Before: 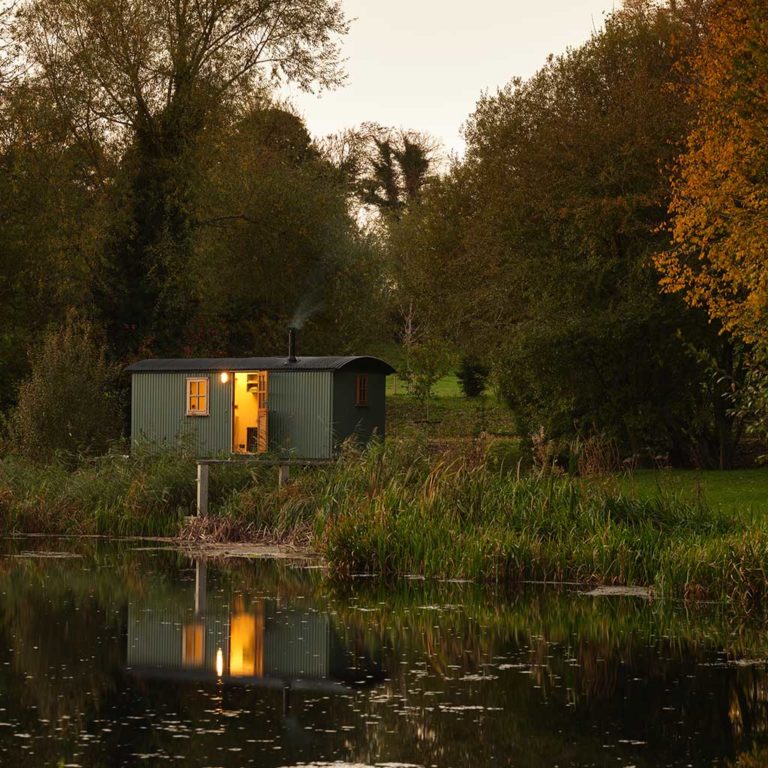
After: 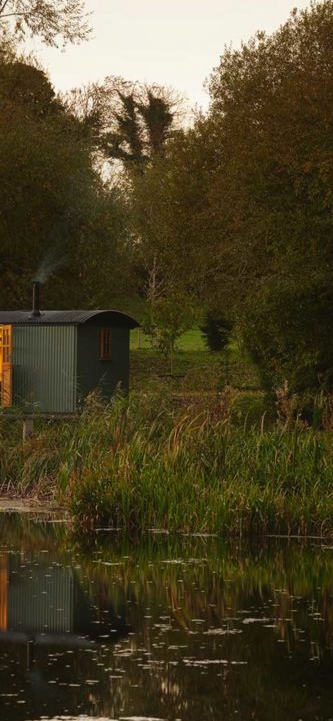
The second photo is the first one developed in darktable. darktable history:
crop: left 33.452%, top 6.025%, right 23.155%
contrast equalizer: octaves 7, y [[0.6 ×6], [0.55 ×6], [0 ×6], [0 ×6], [0 ×6]], mix -0.36
